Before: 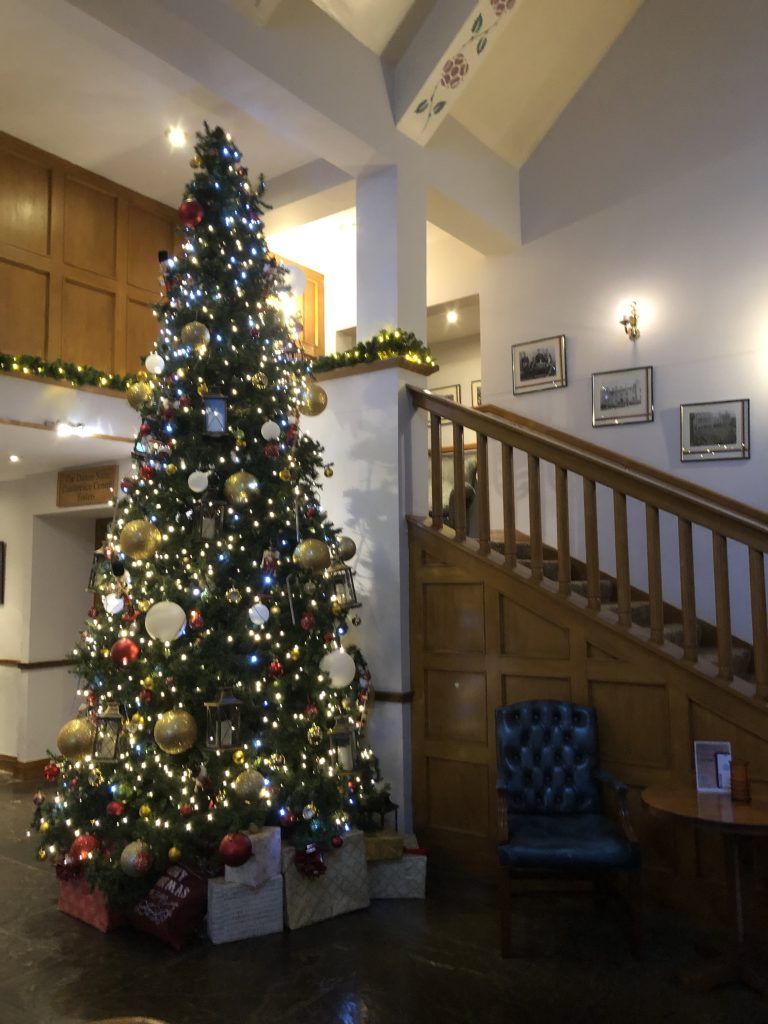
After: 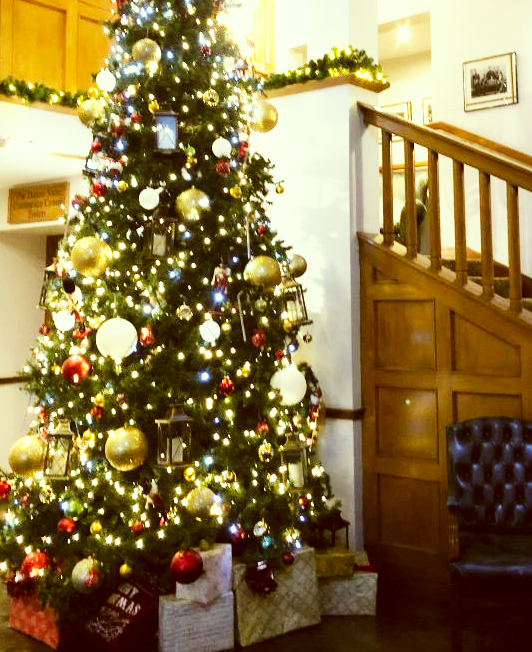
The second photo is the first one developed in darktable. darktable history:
crop: left 6.488%, top 27.668%, right 24.183%, bottom 8.656%
base curve: curves: ch0 [(0, 0) (0.007, 0.004) (0.027, 0.03) (0.046, 0.07) (0.207, 0.54) (0.442, 0.872) (0.673, 0.972) (1, 1)], preserve colors none
color correction: highlights a* -5.94, highlights b* 9.48, shadows a* 10.12, shadows b* 23.94
exposure: black level correction 0, exposure 0.7 EV, compensate exposure bias true, compensate highlight preservation false
